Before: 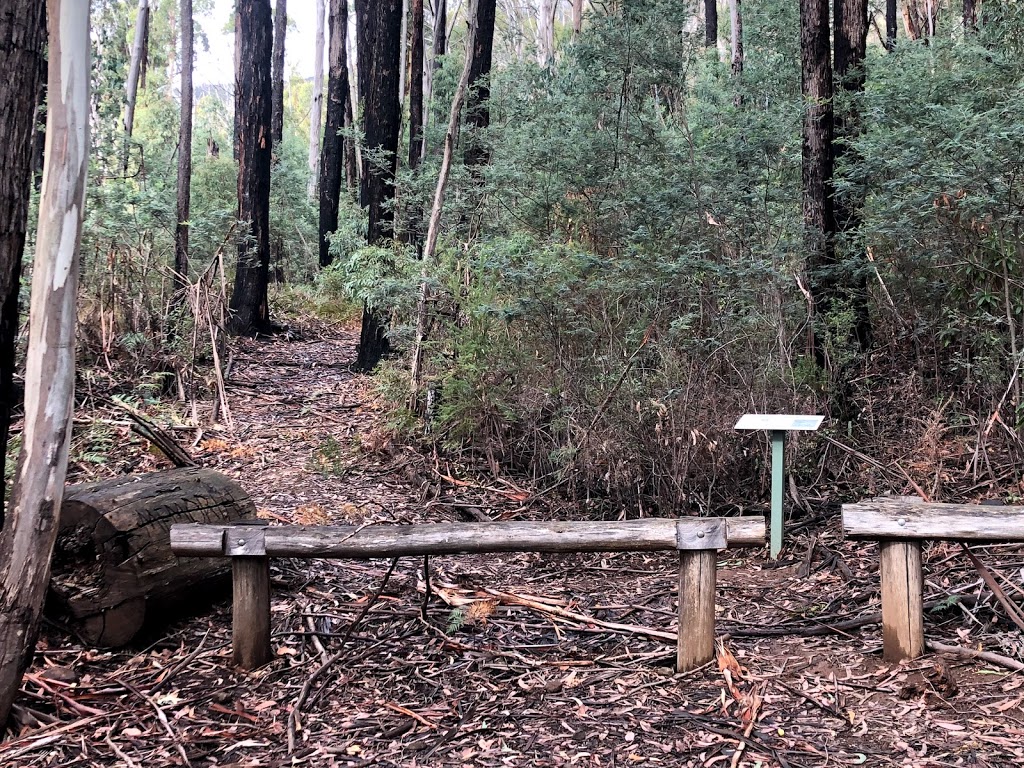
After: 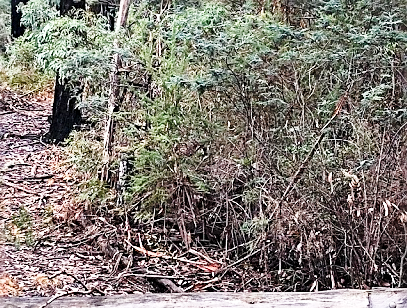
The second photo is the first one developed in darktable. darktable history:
sharpen: on, module defaults
crop: left 30.147%, top 29.839%, right 30.067%, bottom 29.966%
base curve: curves: ch0 [(0, 0) (0.028, 0.03) (0.121, 0.232) (0.46, 0.748) (0.859, 0.968) (1, 1)], preserve colors none
